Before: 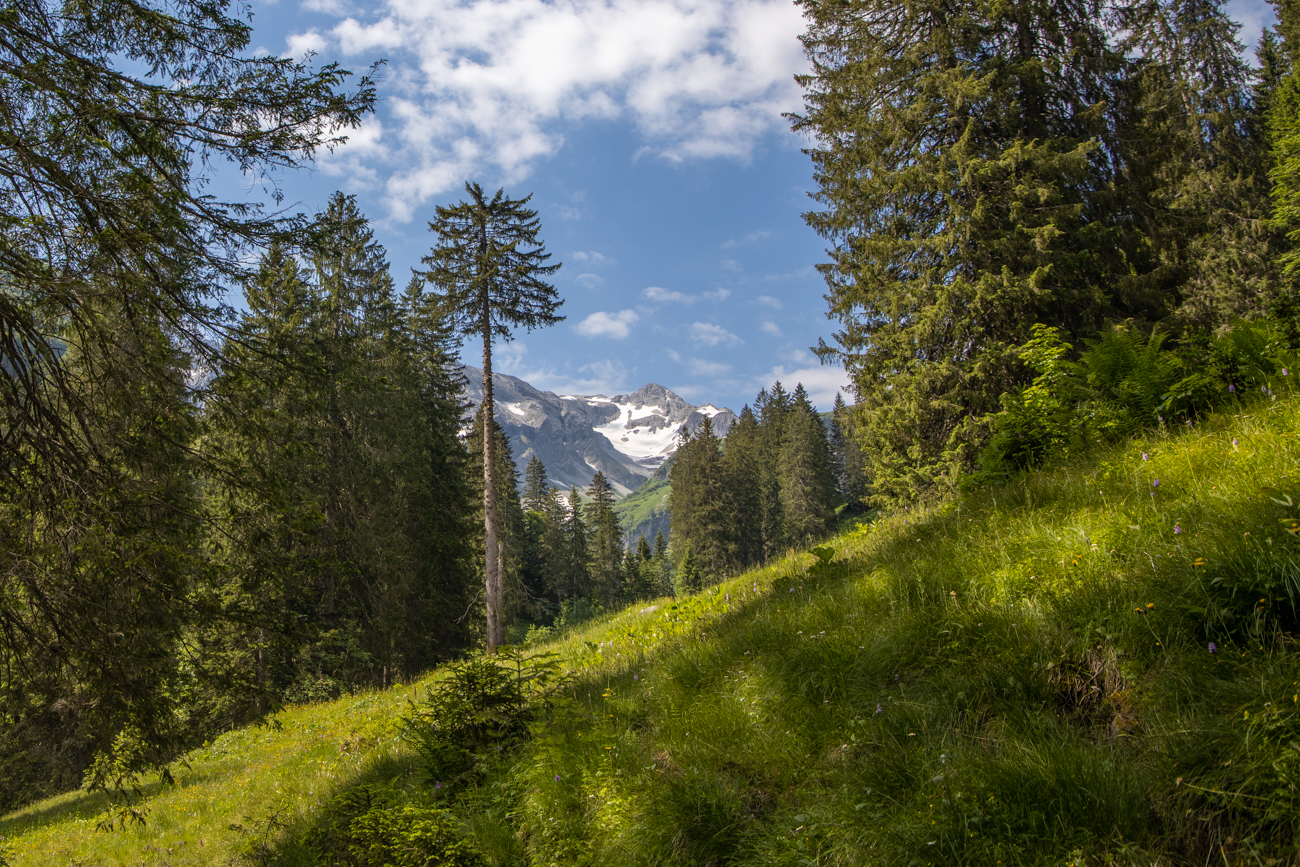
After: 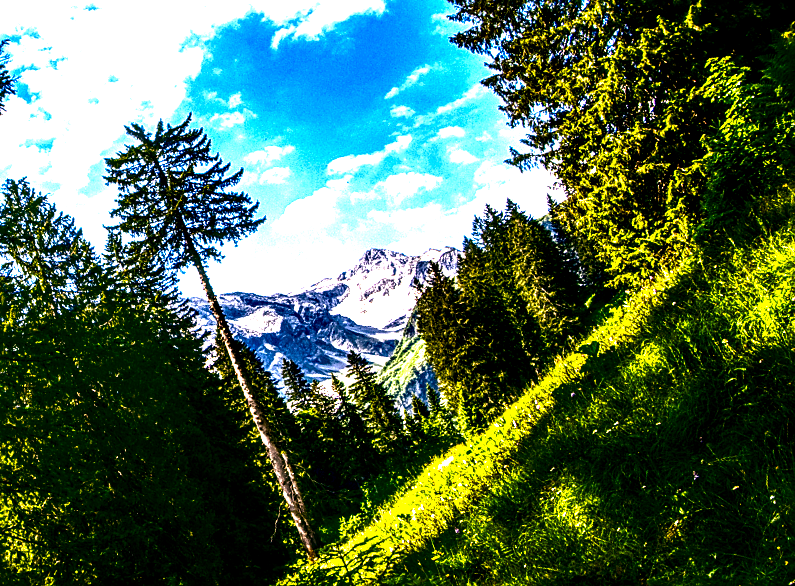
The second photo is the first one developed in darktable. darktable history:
contrast brightness saturation: brightness -0.992, saturation 0.983
color balance rgb: shadows lift › luminance -29.036%, shadows lift › chroma 9.975%, shadows lift › hue 227.42°, highlights gain › chroma 1.464%, highlights gain › hue 307.24°, perceptual saturation grading › global saturation 20%, perceptual saturation grading › highlights -24.741%, perceptual saturation grading › shadows 24.642%, perceptual brilliance grading › highlights 14.141%, perceptual brilliance grading › shadows -18.549%, global vibrance 20%
exposure: black level correction 0, exposure 1.098 EV, compensate highlight preservation false
local contrast: highlights 115%, shadows 44%, detail 292%
crop and rotate: angle 20.47°, left 6.748%, right 3.799%, bottom 1.143%
sharpen: radius 2.126, amount 0.381, threshold 0.217
